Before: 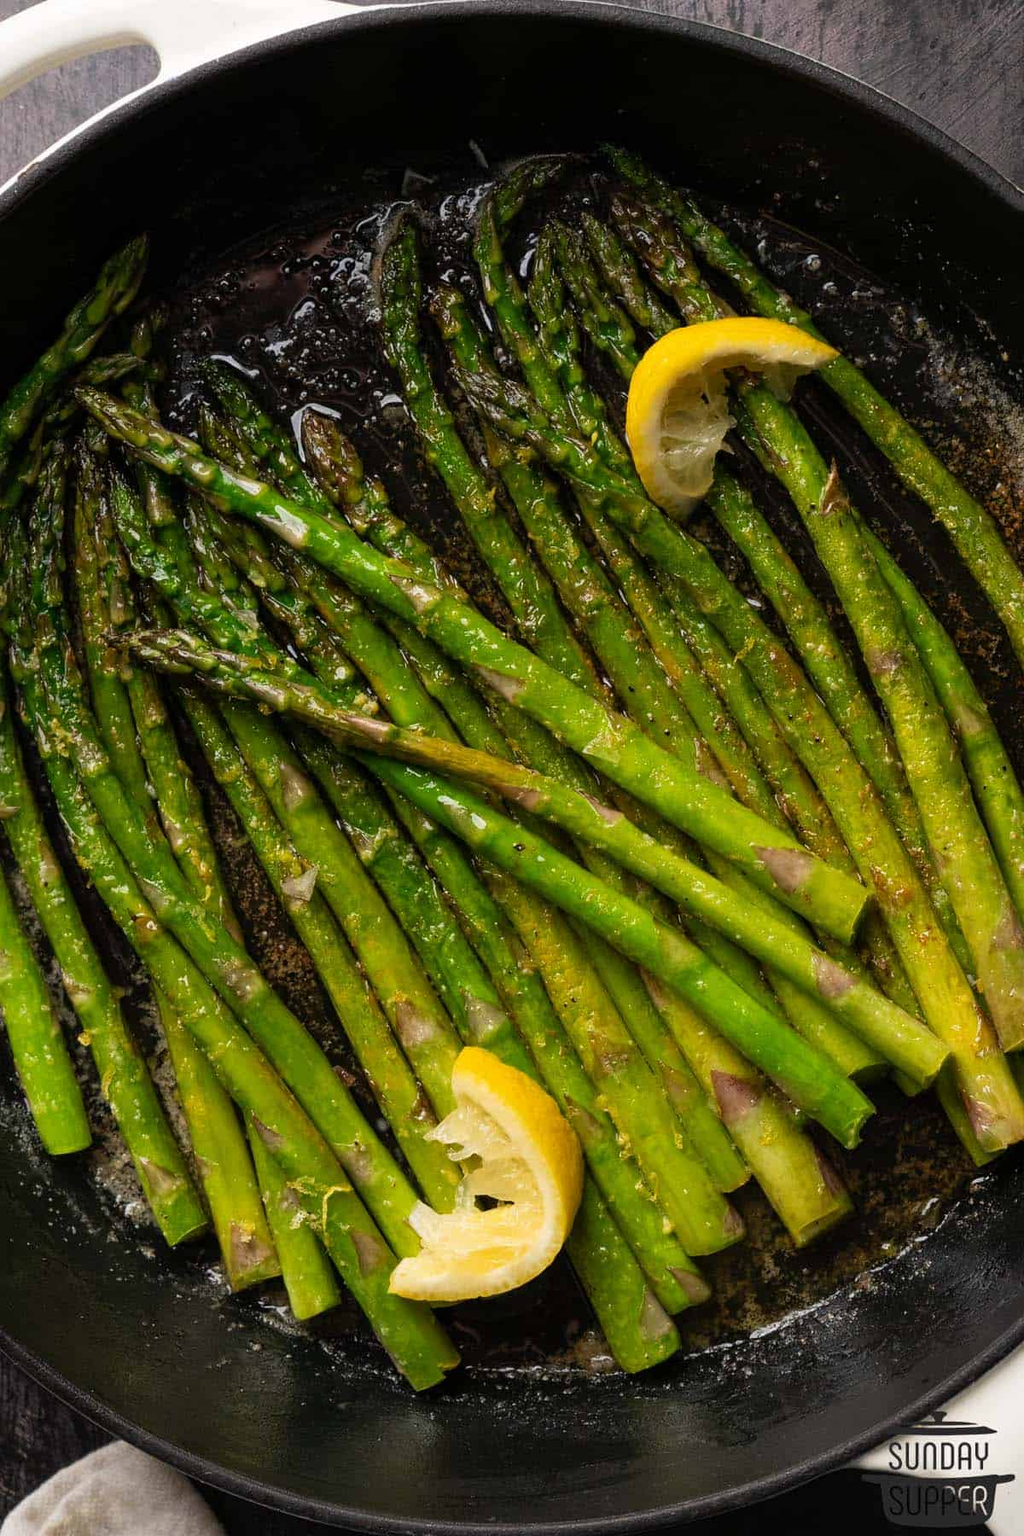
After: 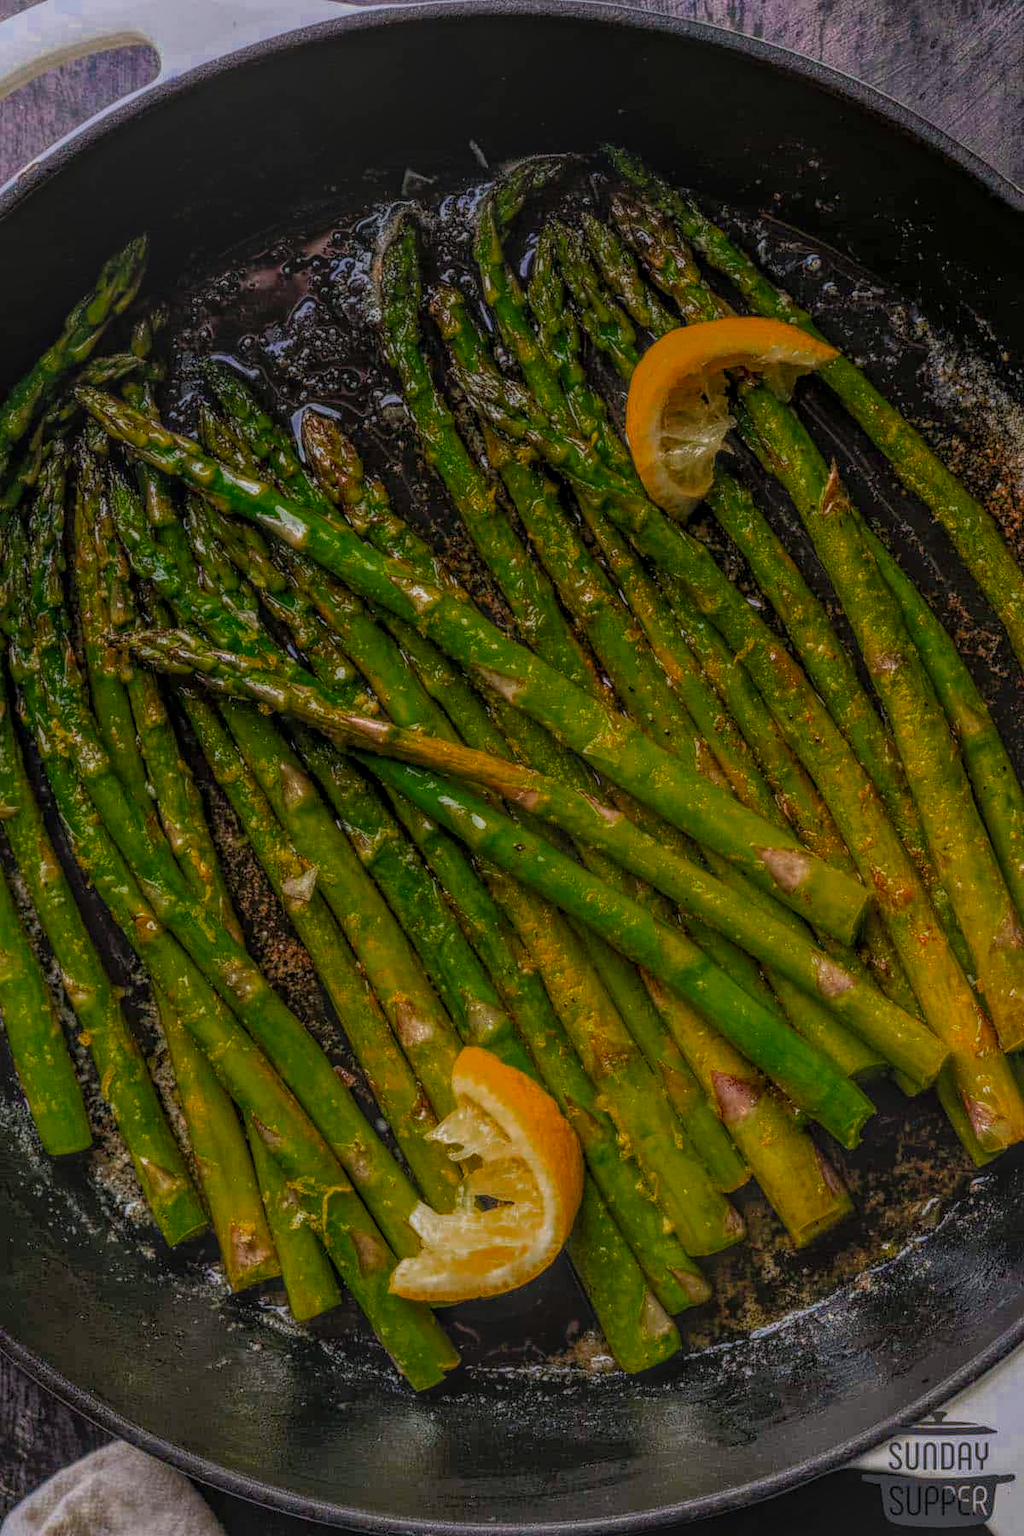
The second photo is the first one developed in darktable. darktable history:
color zones: curves: ch0 [(0, 0.553) (0.123, 0.58) (0.23, 0.419) (0.468, 0.155) (0.605, 0.132) (0.723, 0.063) (0.833, 0.172) (0.921, 0.468)]; ch1 [(0.025, 0.645) (0.229, 0.584) (0.326, 0.551) (0.537, 0.446) (0.599, 0.911) (0.708, 1) (0.805, 0.944)]; ch2 [(0.086, 0.468) (0.254, 0.464) (0.638, 0.564) (0.702, 0.592) (0.768, 0.564)]
white balance: red 0.984, blue 1.059
local contrast: highlights 20%, shadows 30%, detail 200%, midtone range 0.2
